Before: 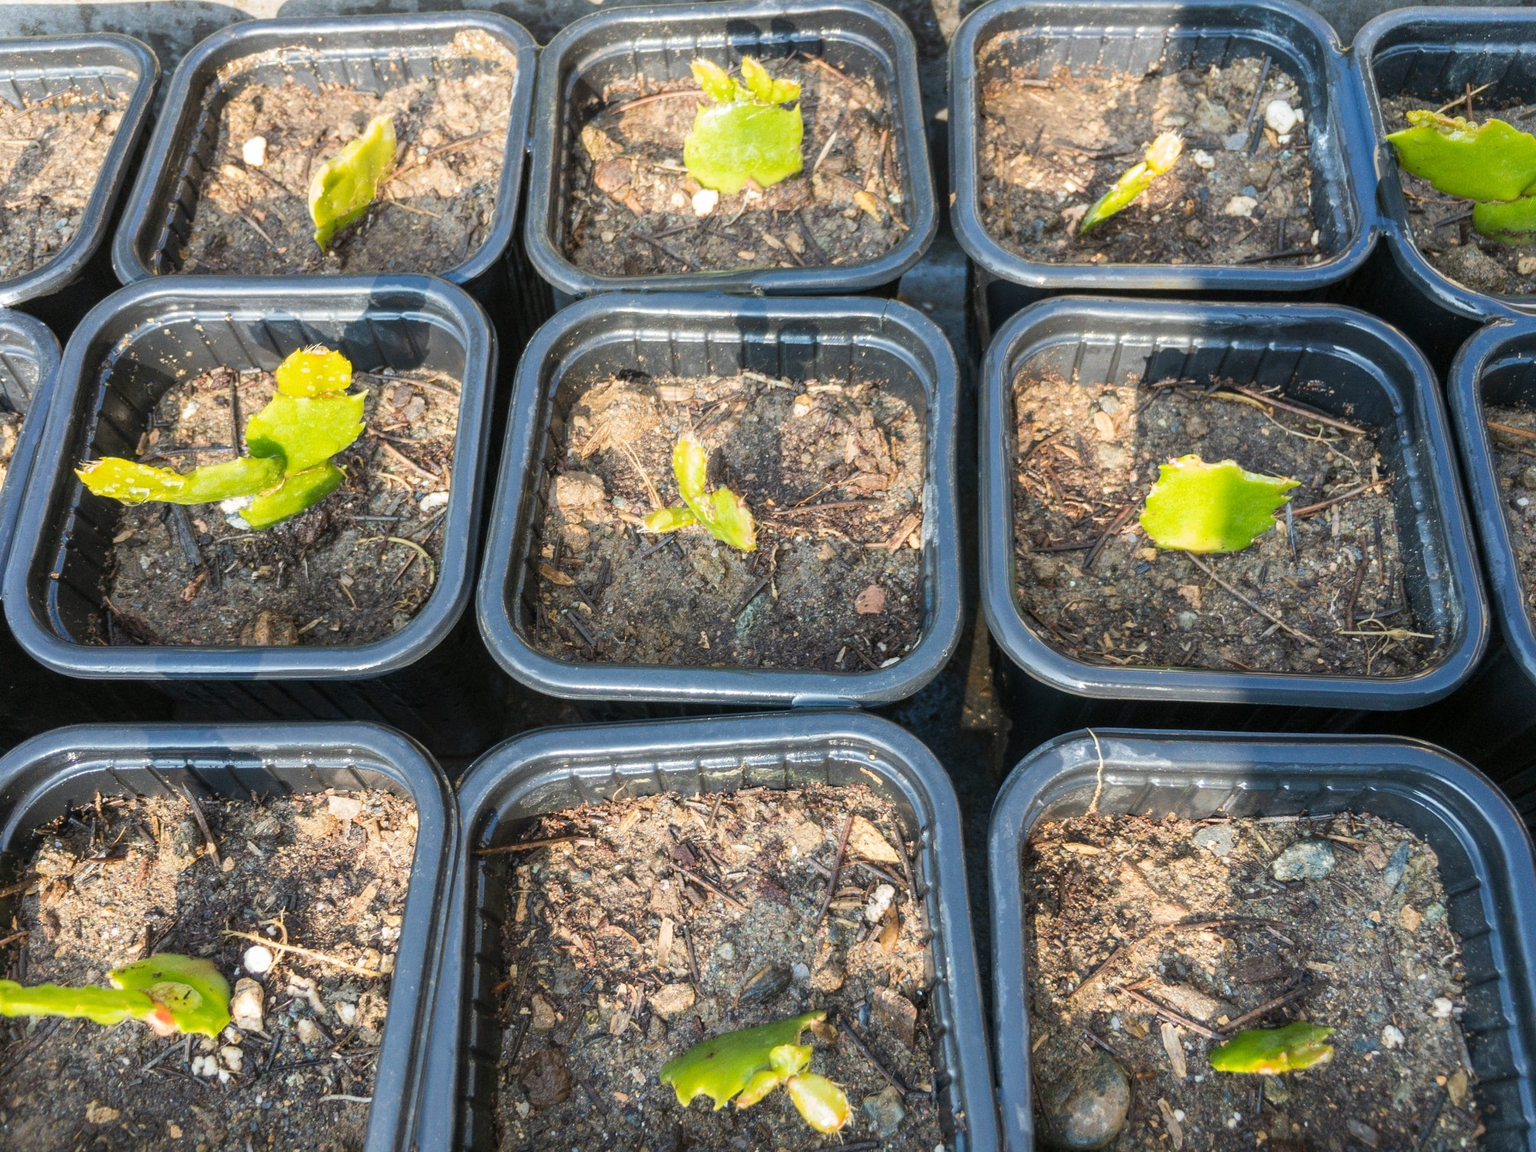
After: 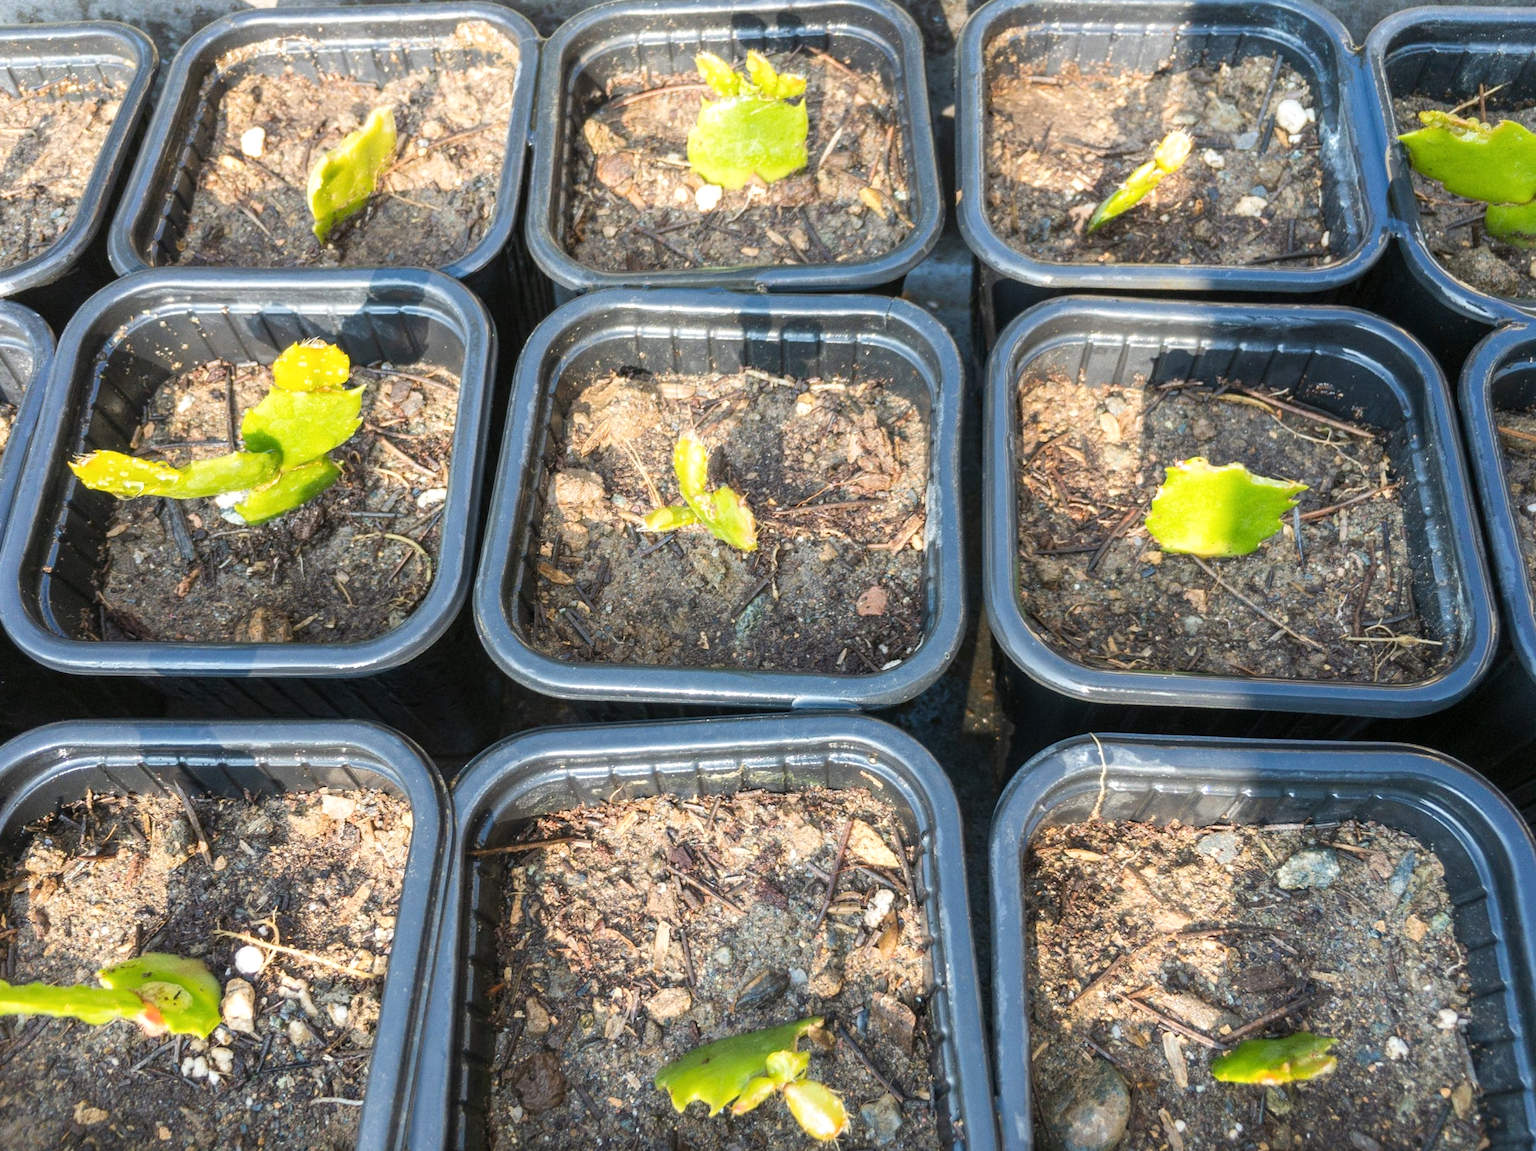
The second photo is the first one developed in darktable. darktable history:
crop and rotate: angle -0.5°
base curve: curves: ch0 [(0, 0) (0.283, 0.295) (1, 1)], preserve colors none
exposure: exposure 0.2 EV, compensate highlight preservation false
